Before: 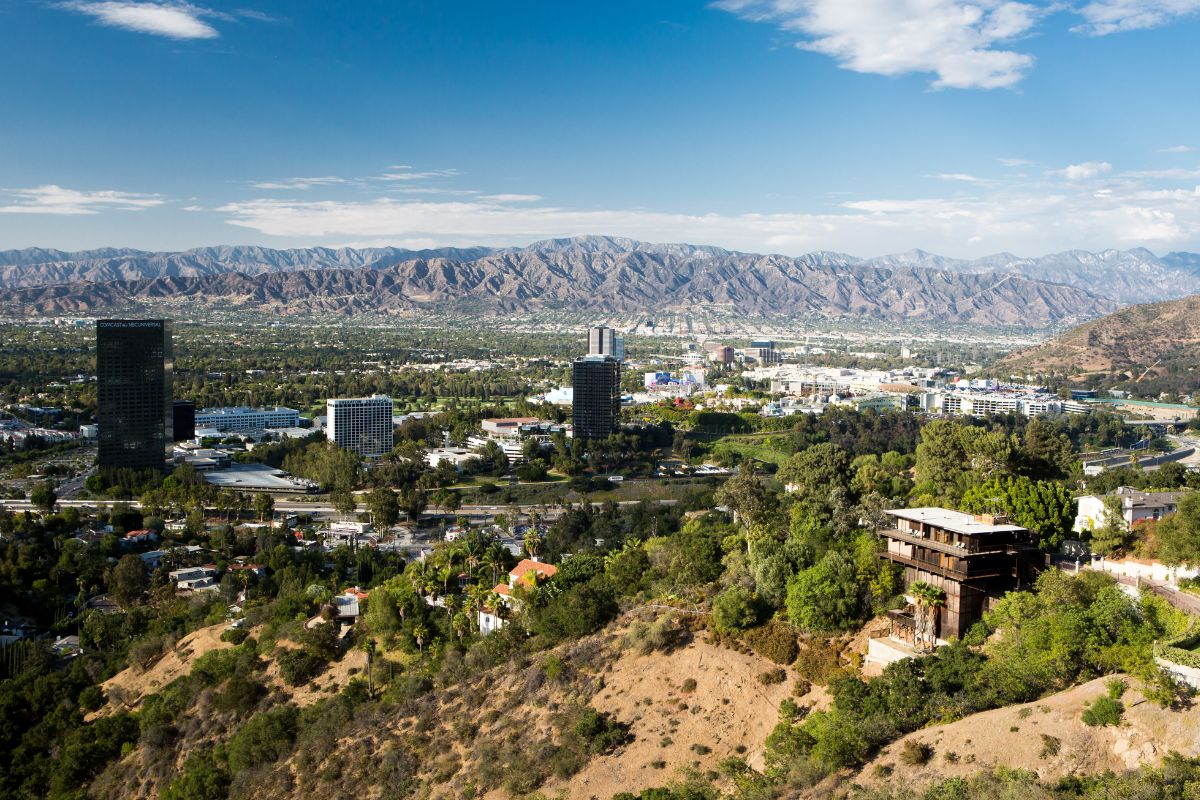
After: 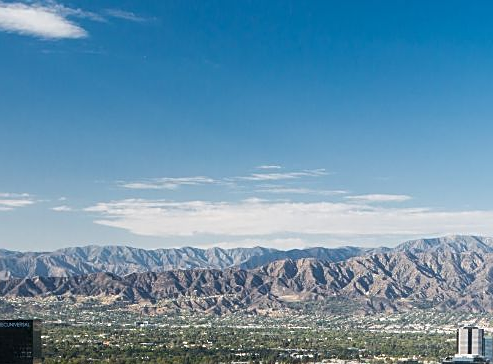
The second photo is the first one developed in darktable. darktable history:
sharpen: on, module defaults
crop and rotate: left 10.932%, top 0.07%, right 47.966%, bottom 54.336%
color zones: curves: ch2 [(0, 0.5) (0.143, 0.5) (0.286, 0.416) (0.429, 0.5) (0.571, 0.5) (0.714, 0.5) (0.857, 0.5) (1, 0.5)], mix -94.76%
